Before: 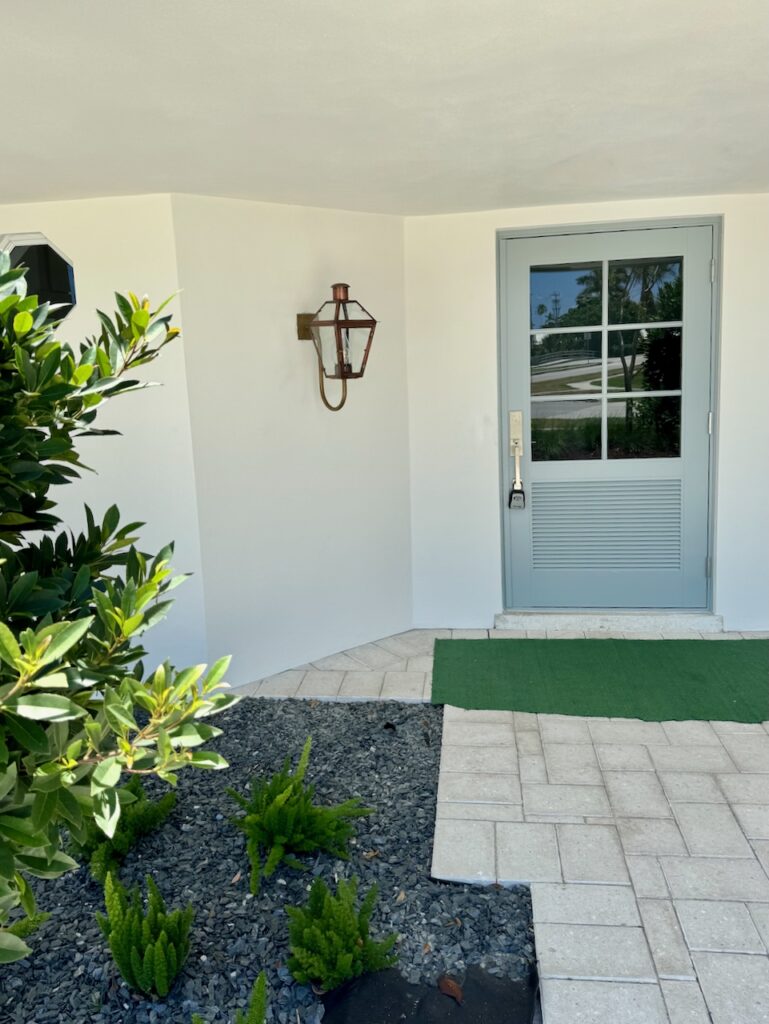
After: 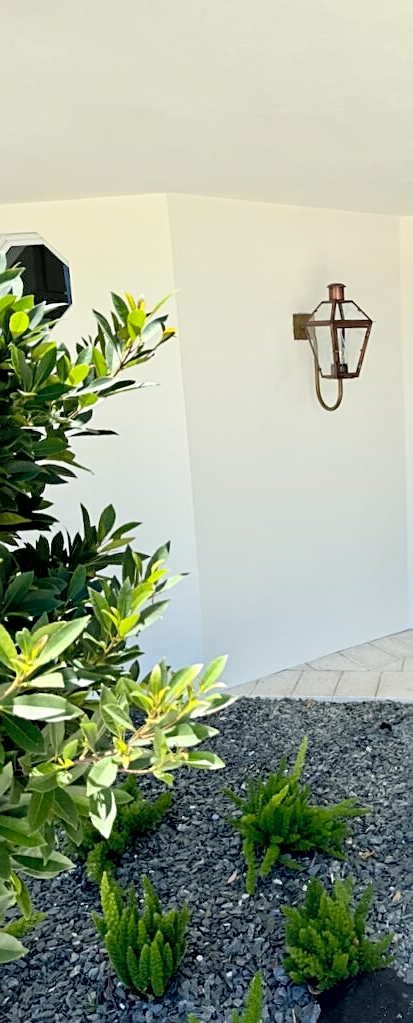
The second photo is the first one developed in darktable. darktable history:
sharpen: on, module defaults
contrast brightness saturation: contrast 0.14, brightness 0.21
crop: left 0.587%, right 45.588%, bottom 0.086%
